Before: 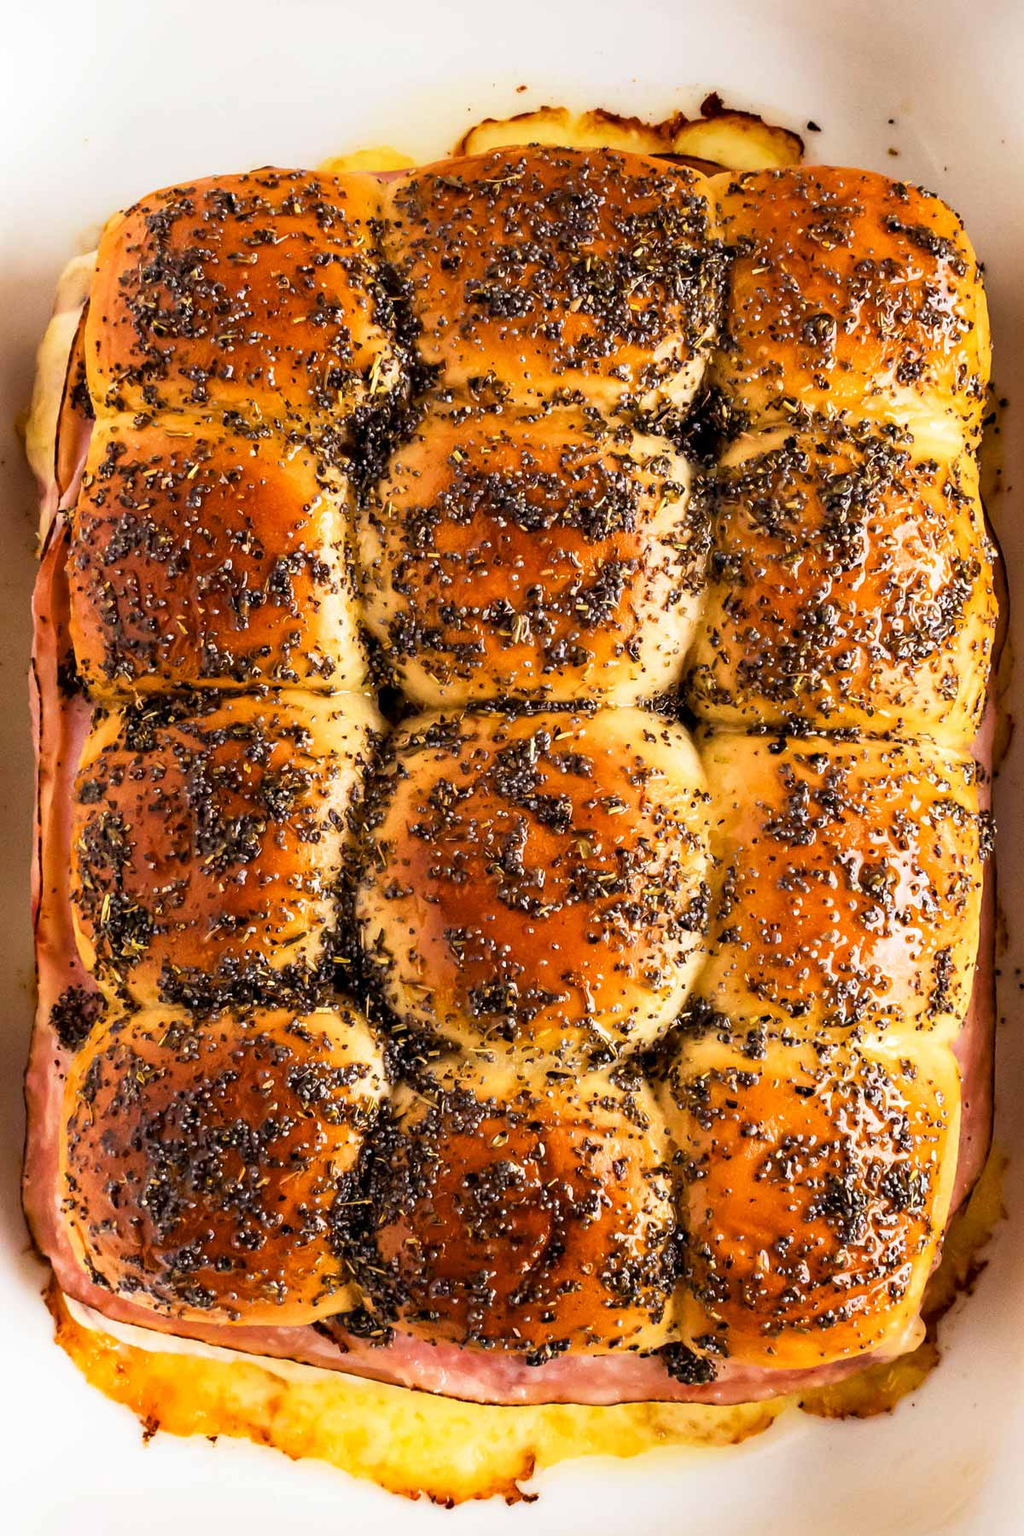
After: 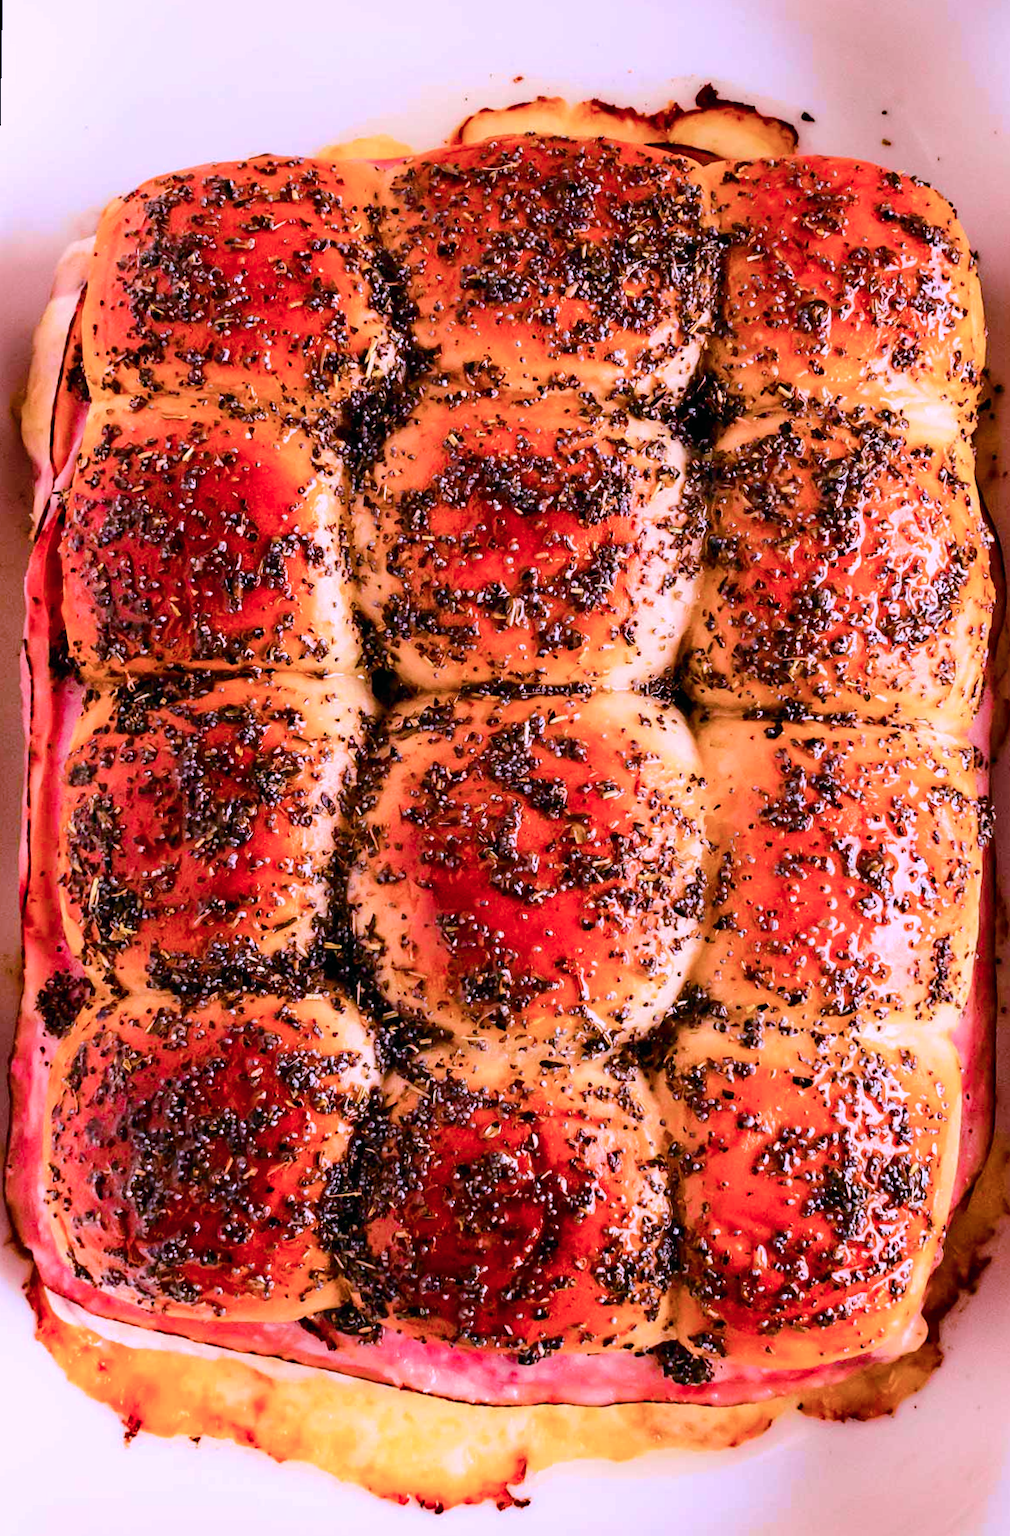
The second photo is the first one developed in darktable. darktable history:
rotate and perspective: rotation 0.226°, lens shift (vertical) -0.042, crop left 0.023, crop right 0.982, crop top 0.006, crop bottom 0.994
tone curve: curves: ch0 [(0, 0.003) (0.211, 0.174) (0.482, 0.519) (0.843, 0.821) (0.992, 0.971)]; ch1 [(0, 0) (0.276, 0.206) (0.393, 0.364) (0.482, 0.477) (0.506, 0.5) (0.523, 0.523) (0.572, 0.592) (0.635, 0.665) (0.695, 0.759) (1, 1)]; ch2 [(0, 0) (0.438, 0.456) (0.498, 0.497) (0.536, 0.527) (0.562, 0.584) (0.619, 0.602) (0.698, 0.698) (1, 1)], color space Lab, independent channels, preserve colors none
color correction: highlights a* 15.03, highlights b* -25.07
color balance rgb: perceptual saturation grading › global saturation 20%, perceptual saturation grading › highlights -25%, perceptual saturation grading › shadows 25%
